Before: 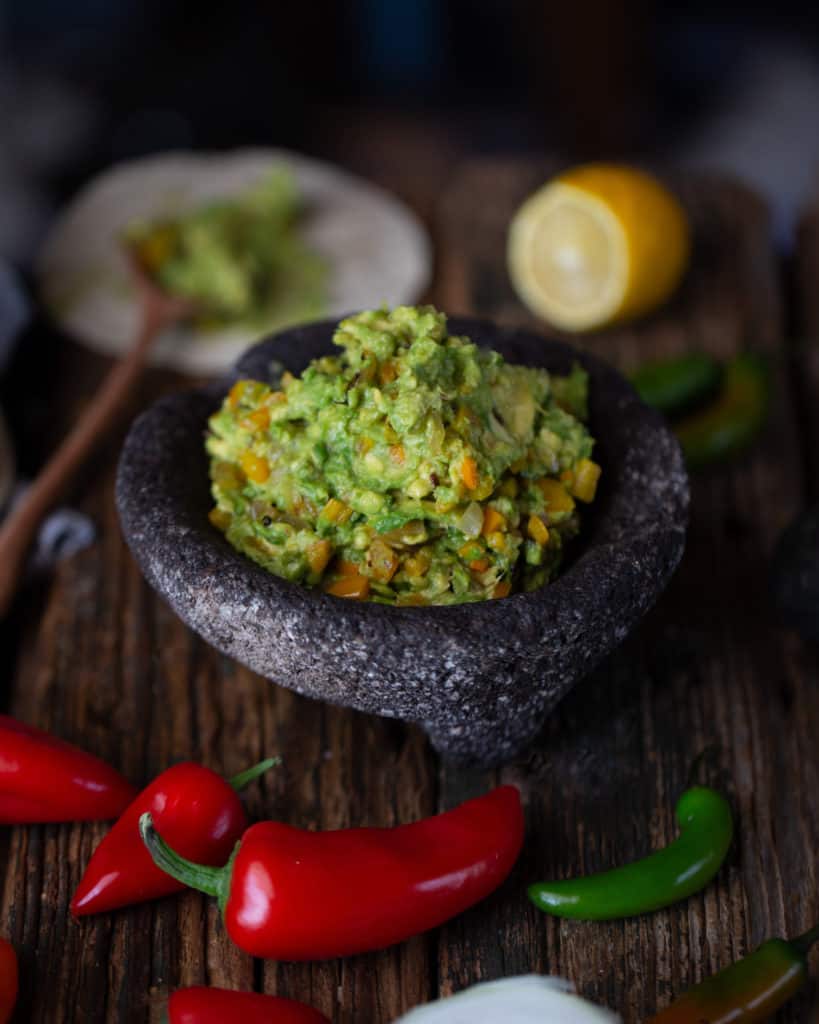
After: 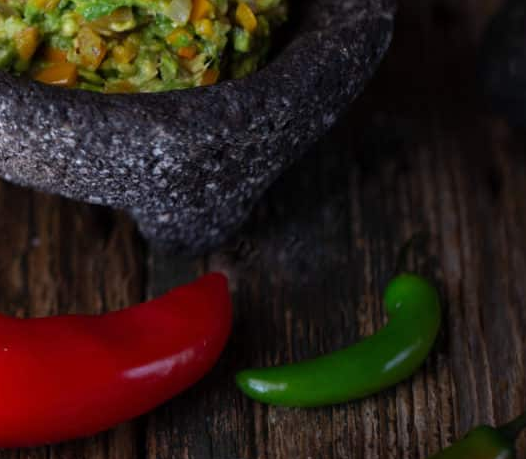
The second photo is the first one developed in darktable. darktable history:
crop and rotate: left 35.724%, top 50.144%, bottom 5.014%
